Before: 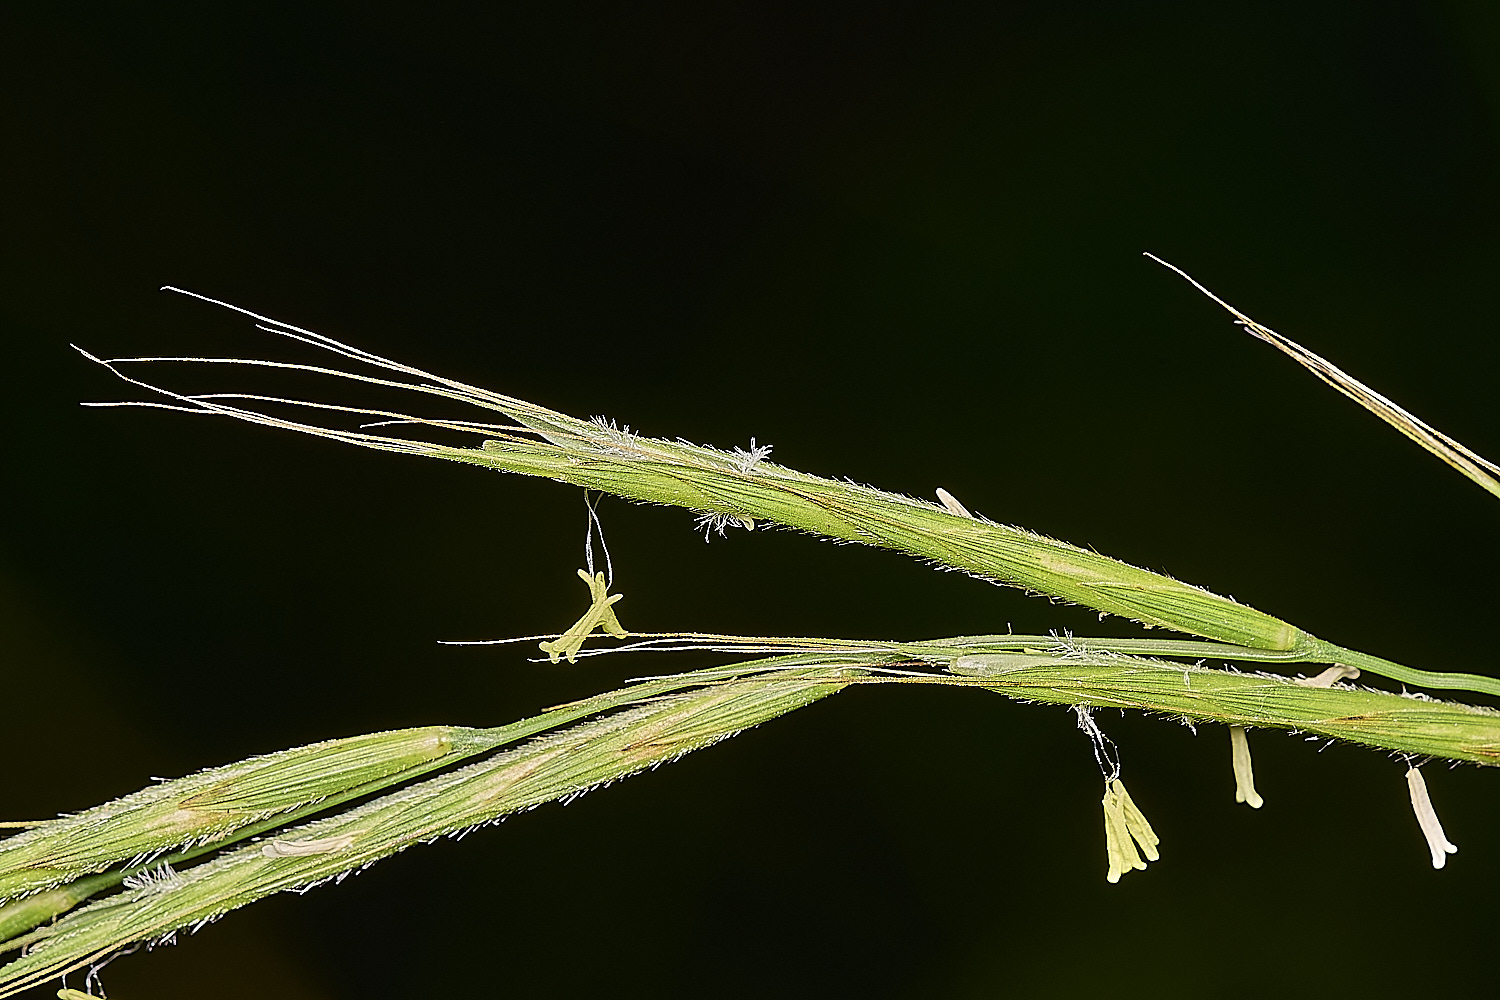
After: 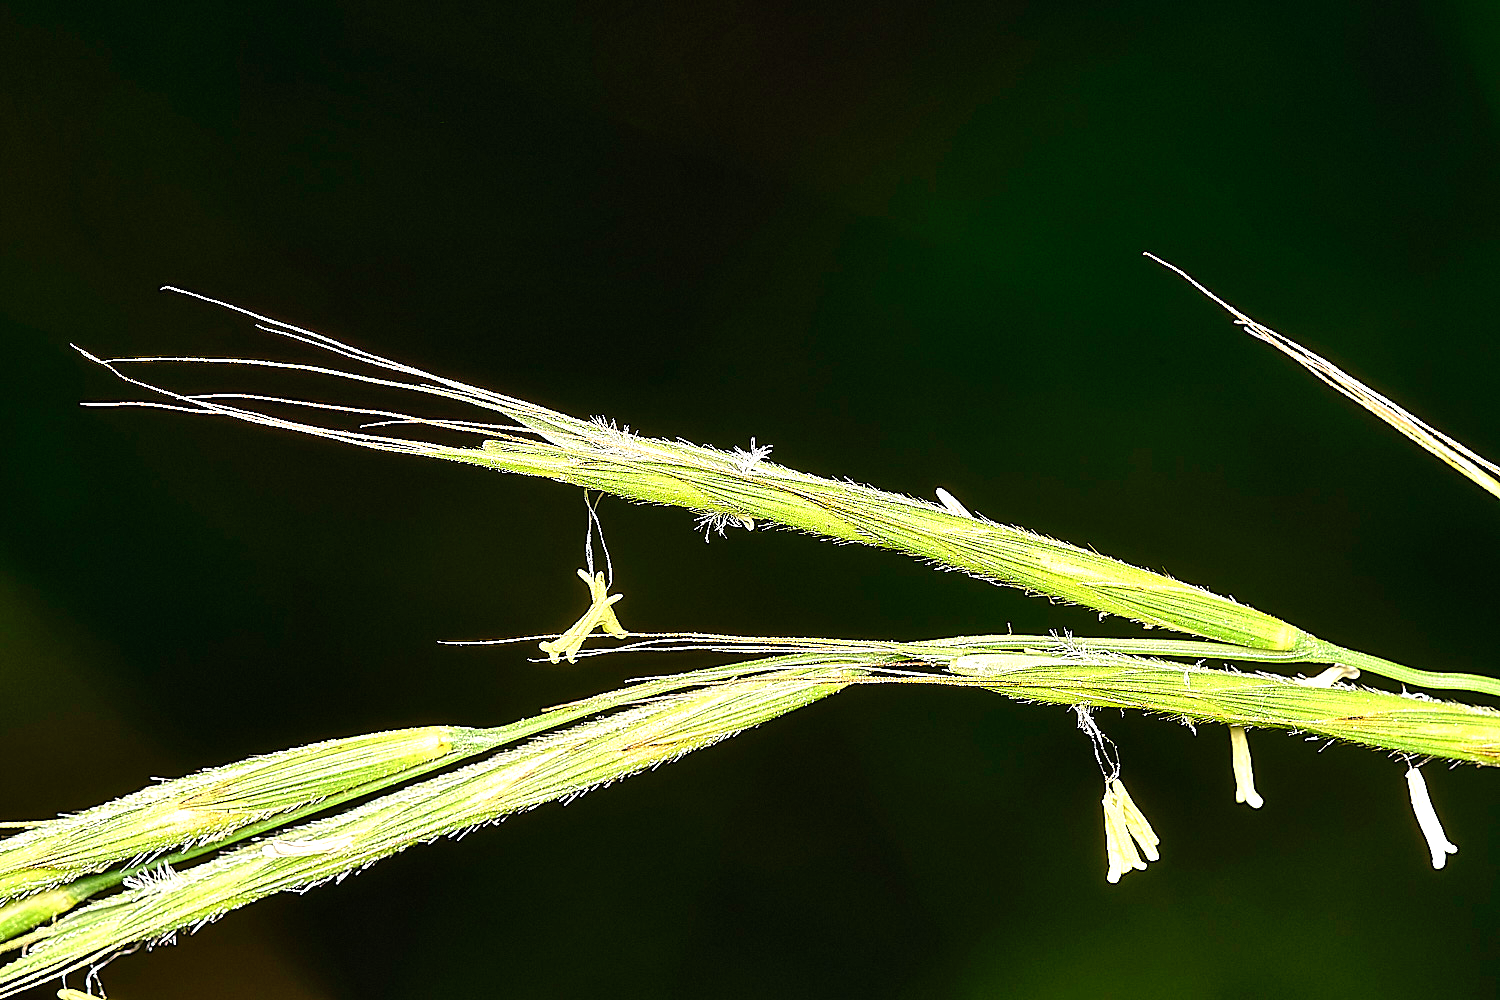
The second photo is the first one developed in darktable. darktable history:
exposure: black level correction 0, exposure 1.198 EV, compensate exposure bias true, compensate highlight preservation false
shadows and highlights: soften with gaussian
